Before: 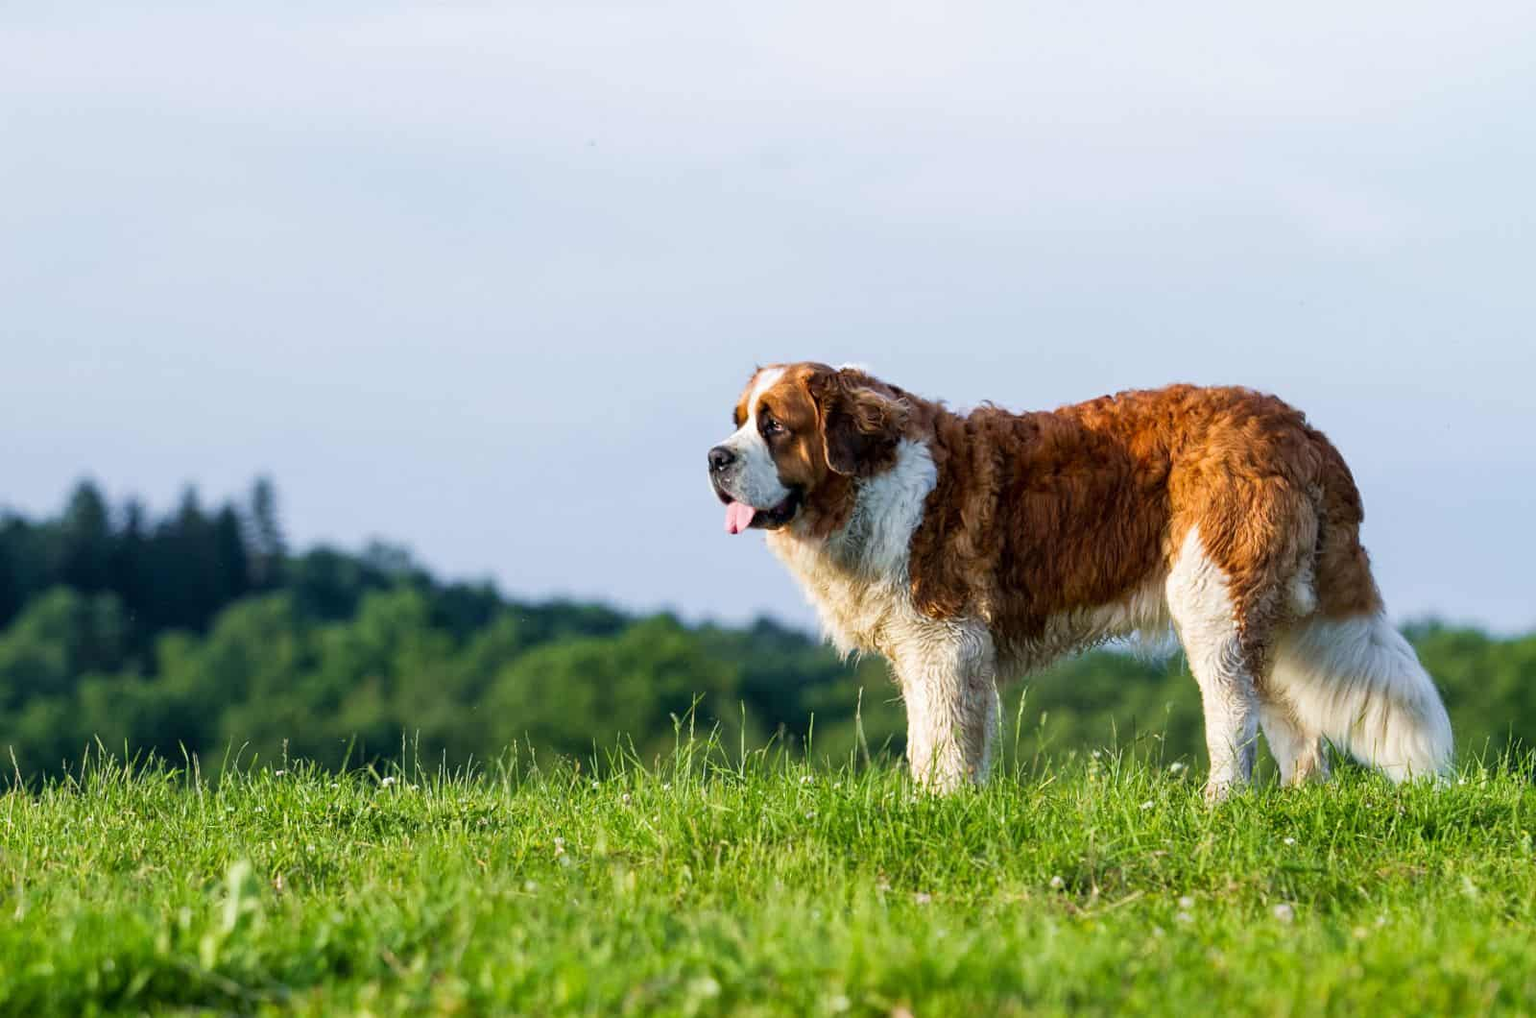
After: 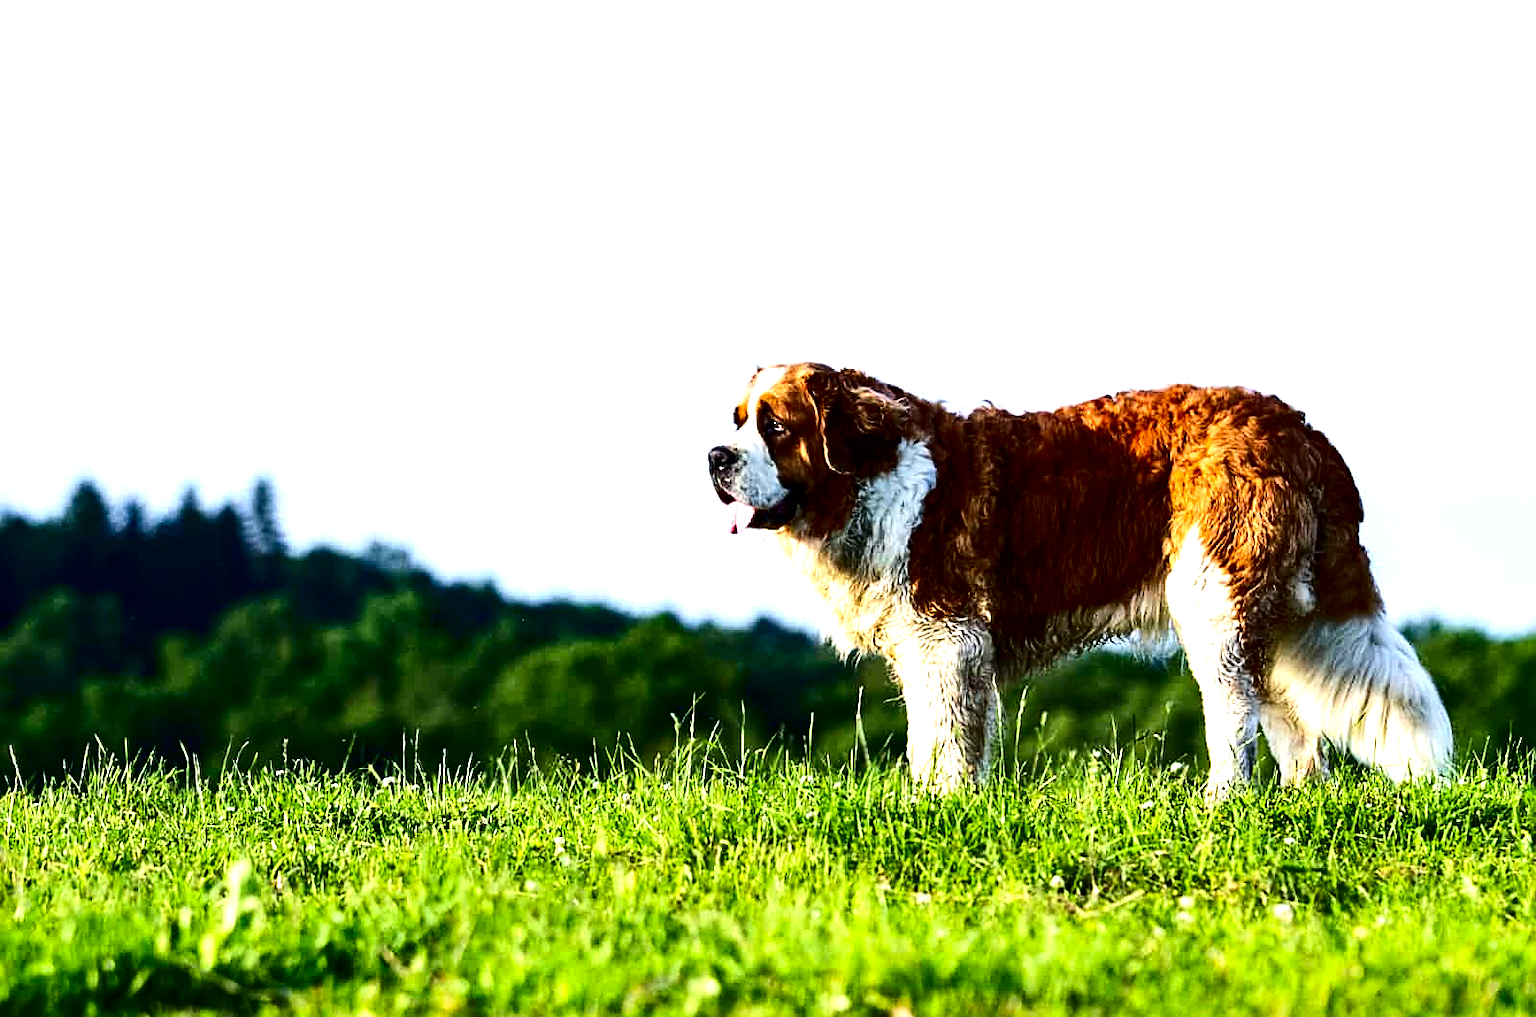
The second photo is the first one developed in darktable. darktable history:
haze removal: adaptive false
sharpen: on, module defaults
tone equalizer: -8 EV -0.785 EV, -7 EV -0.726 EV, -6 EV -0.624 EV, -5 EV -0.404 EV, -3 EV 0.4 EV, -2 EV 0.6 EV, -1 EV 0.678 EV, +0 EV 0.733 EV, edges refinement/feathering 500, mask exposure compensation -1.57 EV, preserve details no
exposure: black level correction 0.003, exposure 0.381 EV, compensate highlight preservation false
contrast brightness saturation: contrast 0.188, brightness -0.242, saturation 0.11
